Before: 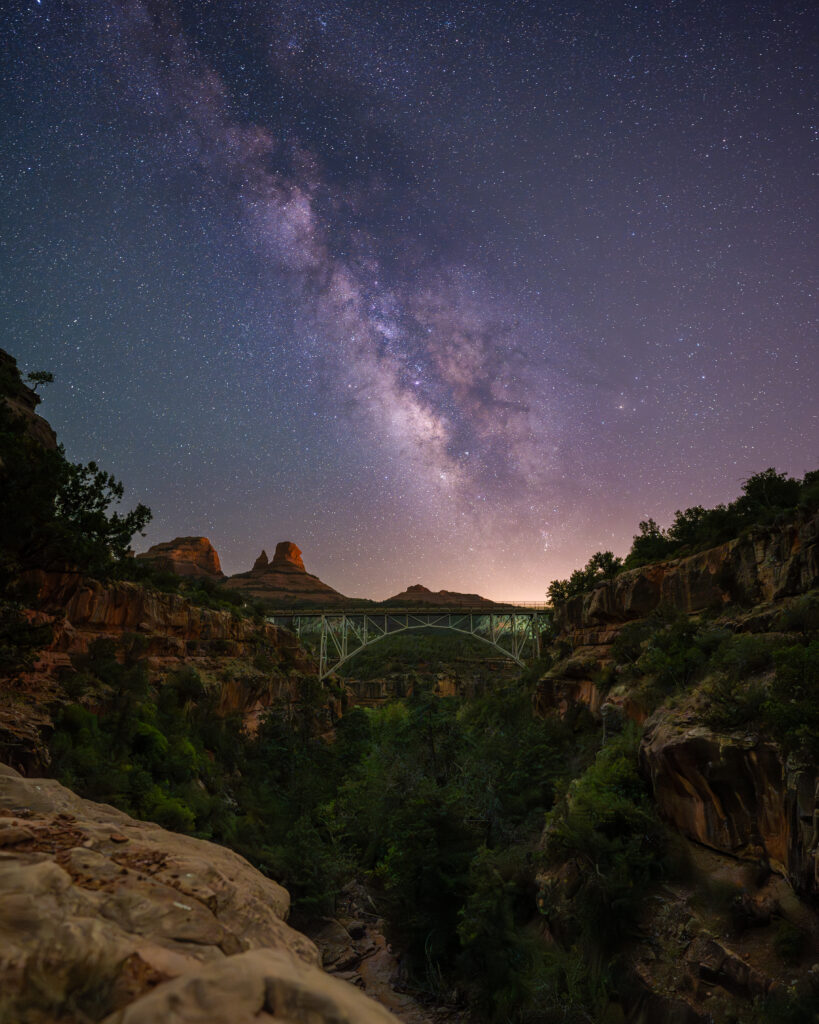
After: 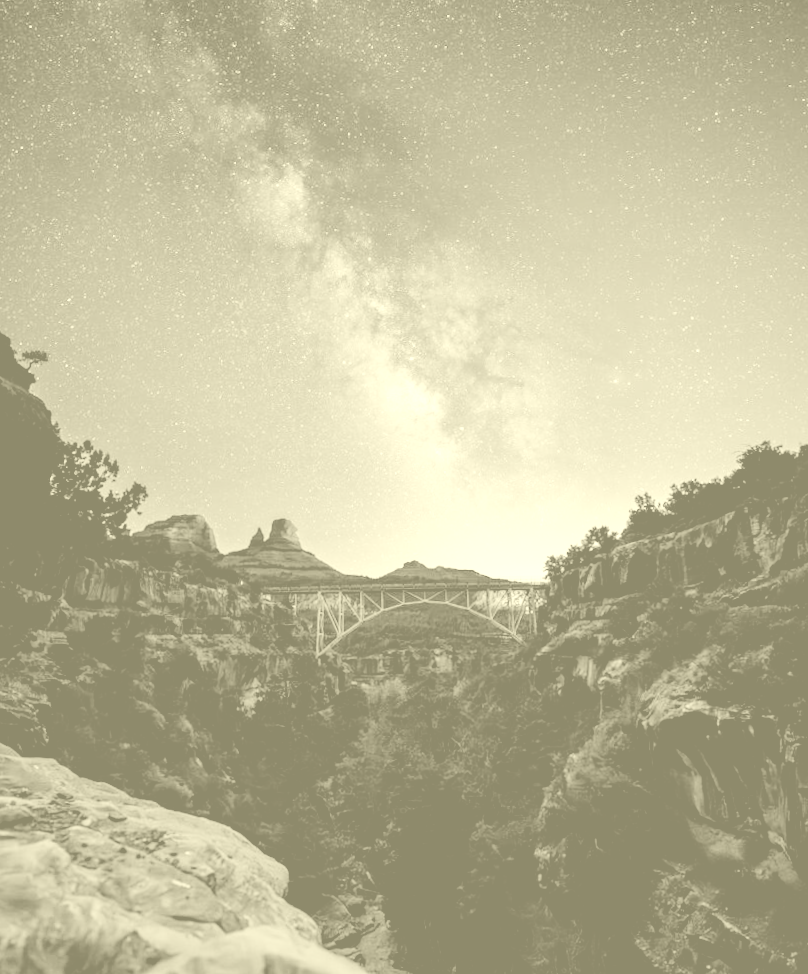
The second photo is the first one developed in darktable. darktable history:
rgb curve: curves: ch0 [(0.123, 0.061) (0.995, 0.887)]; ch1 [(0.06, 0.116) (1, 0.906)]; ch2 [(0, 0) (0.824, 0.69) (1, 1)], mode RGB, independent channels, compensate middle gray true
exposure: black level correction 0.005, exposure 2.084 EV, compensate highlight preservation false
colorize: hue 43.2°, saturation 40%, version 1
rotate and perspective: rotation -1°, crop left 0.011, crop right 0.989, crop top 0.025, crop bottom 0.975
filmic rgb: black relative exposure -5 EV, hardness 2.88, contrast 1.2, highlights saturation mix -30%
crop and rotate: angle -0.5°
